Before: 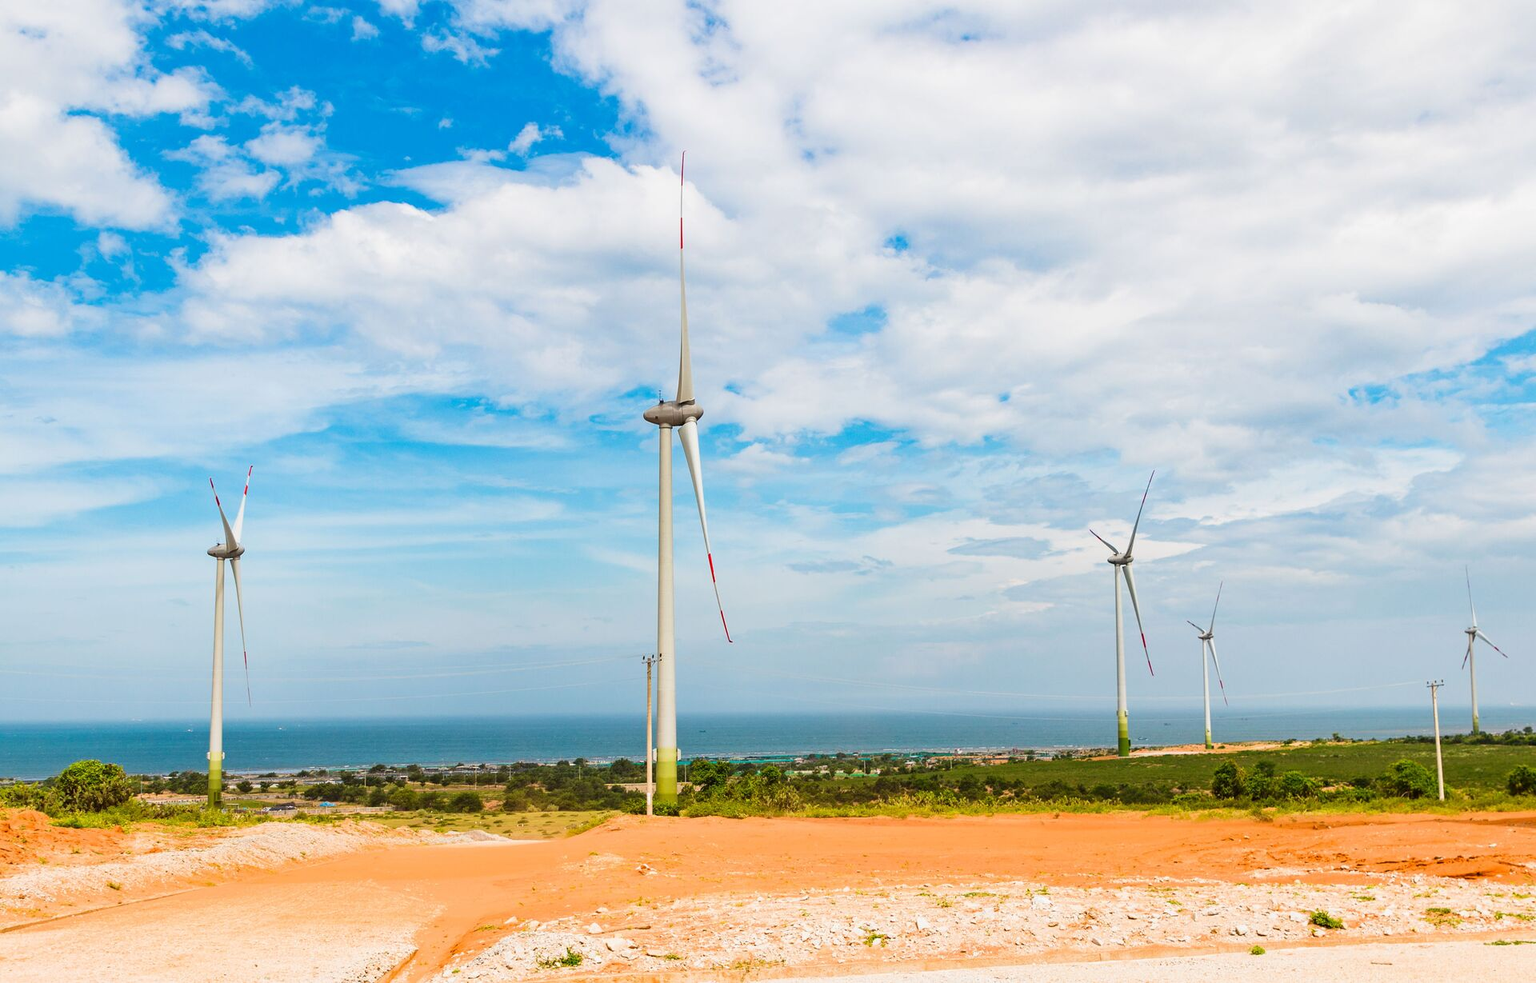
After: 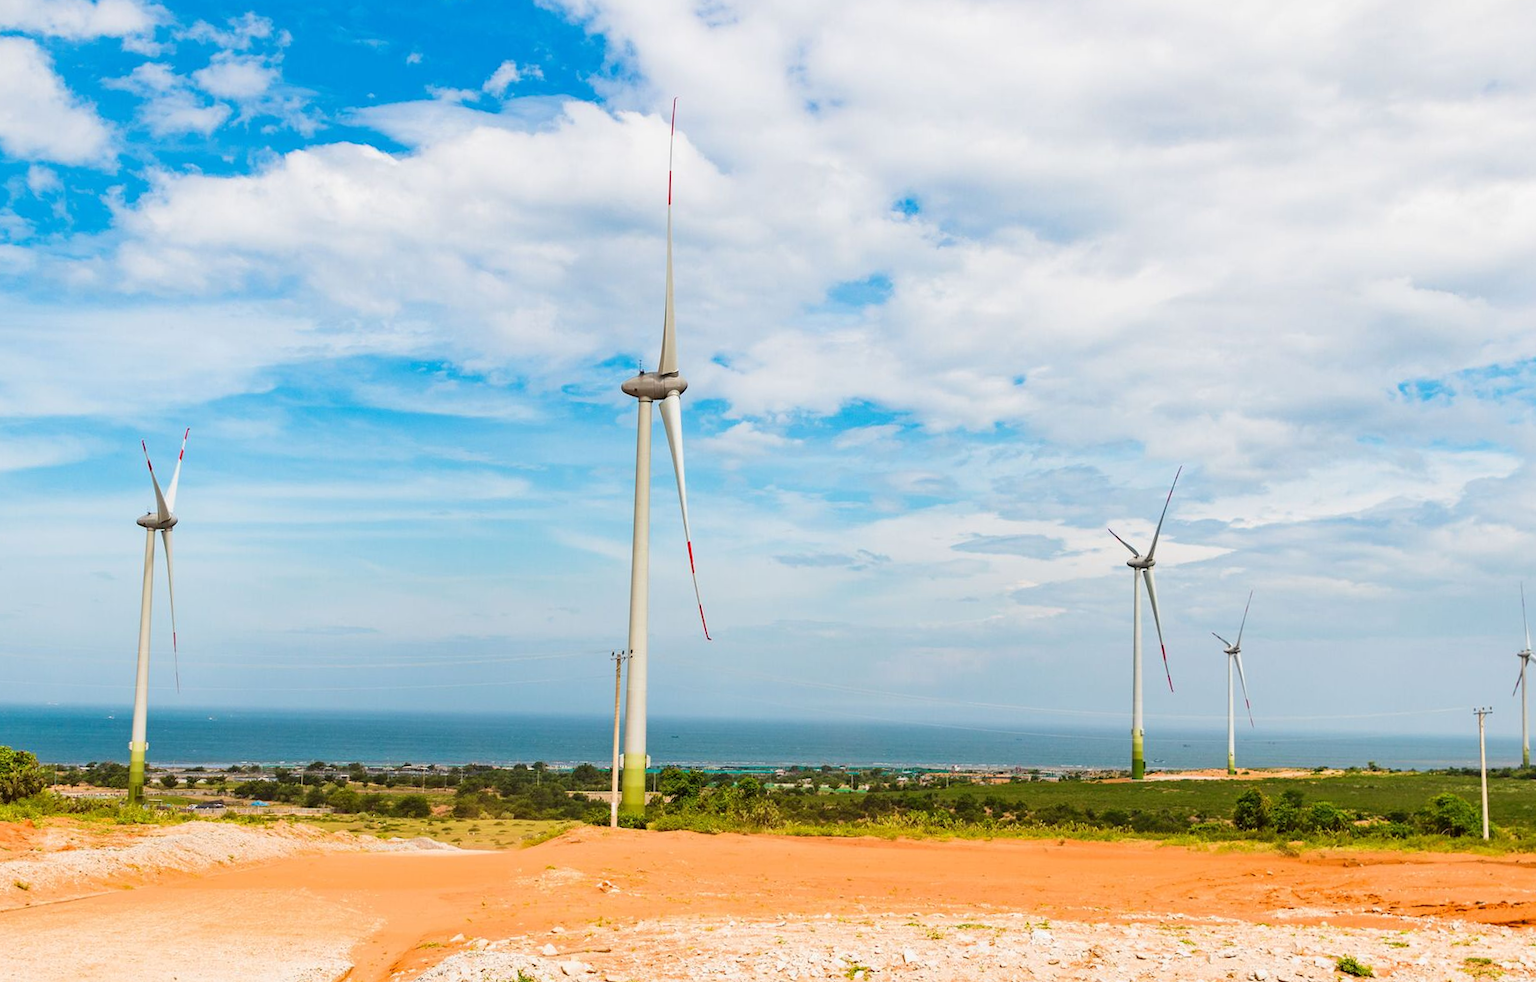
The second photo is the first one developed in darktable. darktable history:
crop and rotate: angle -1.89°, left 3.078%, top 3.876%, right 1.435%, bottom 0.744%
